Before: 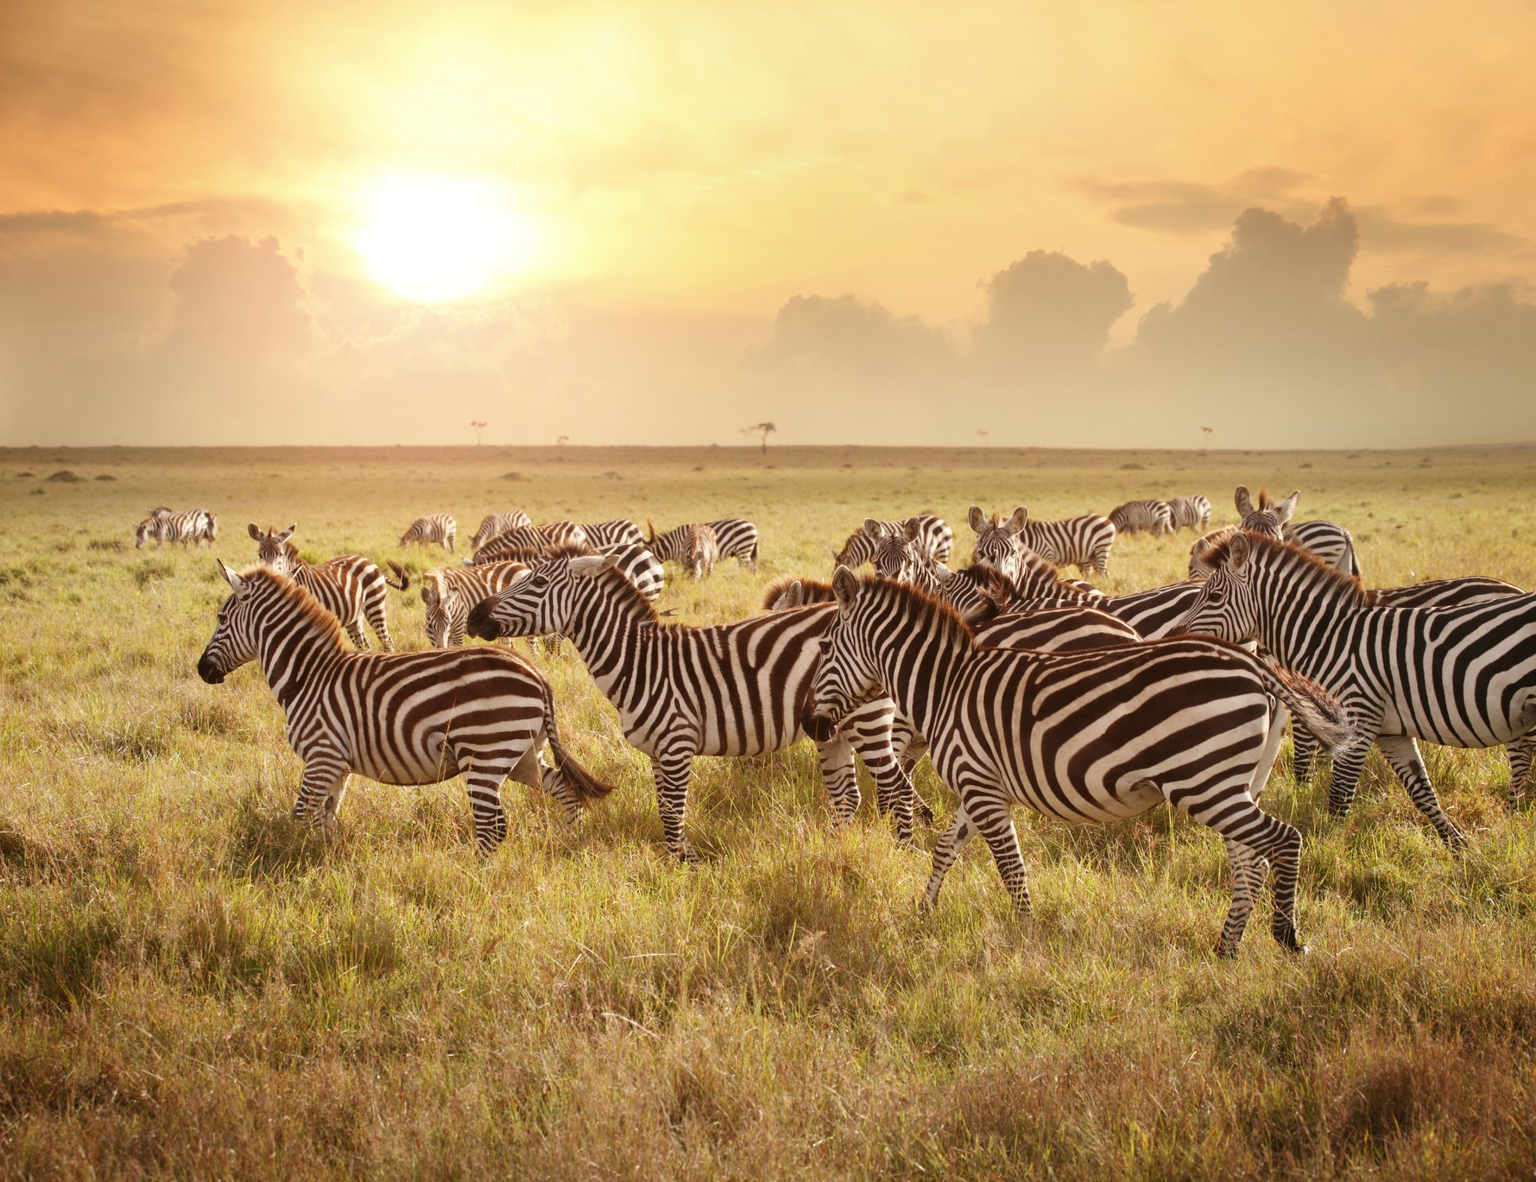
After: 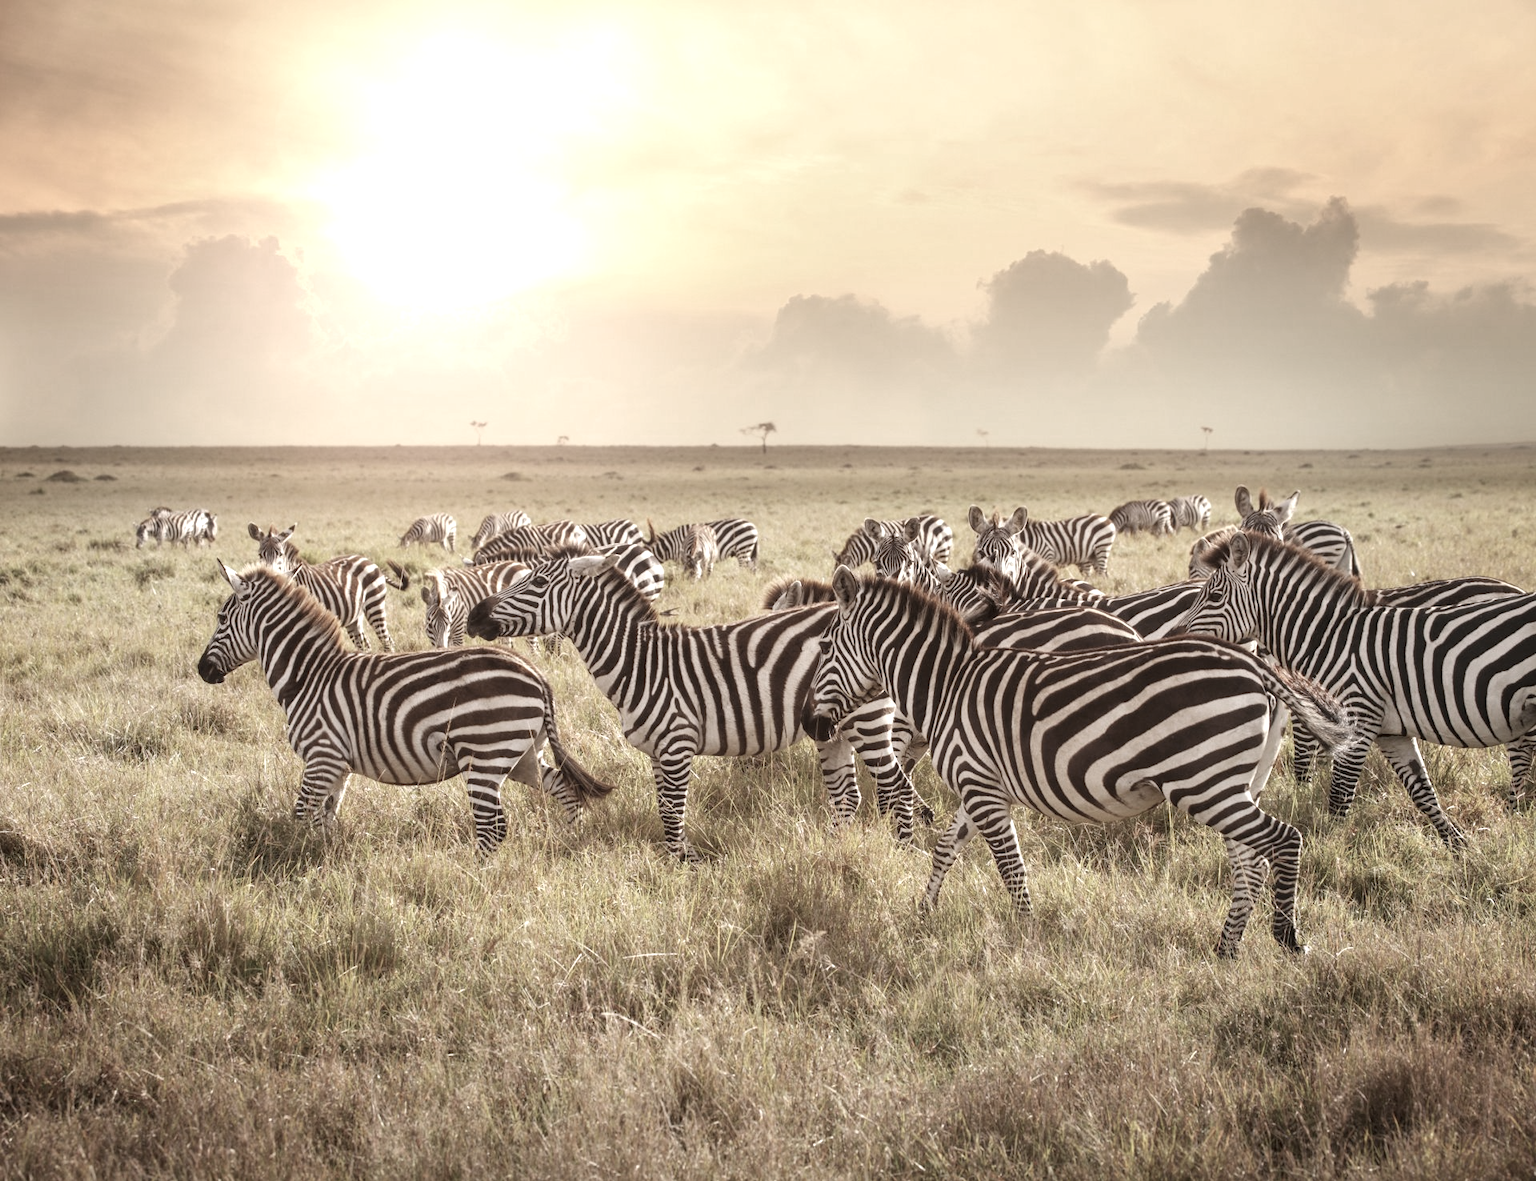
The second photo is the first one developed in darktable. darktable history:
local contrast: on, module defaults
color zones: curves: ch0 [(0, 0.613) (0.01, 0.613) (0.245, 0.448) (0.498, 0.529) (0.642, 0.665) (0.879, 0.777) (0.99, 0.613)]; ch1 [(0, 0.035) (0.121, 0.189) (0.259, 0.197) (0.415, 0.061) (0.589, 0.022) (0.732, 0.022) (0.857, 0.026) (0.991, 0.053)]
exposure: black level correction 0, exposure 0.498 EV, compensate highlight preservation false
